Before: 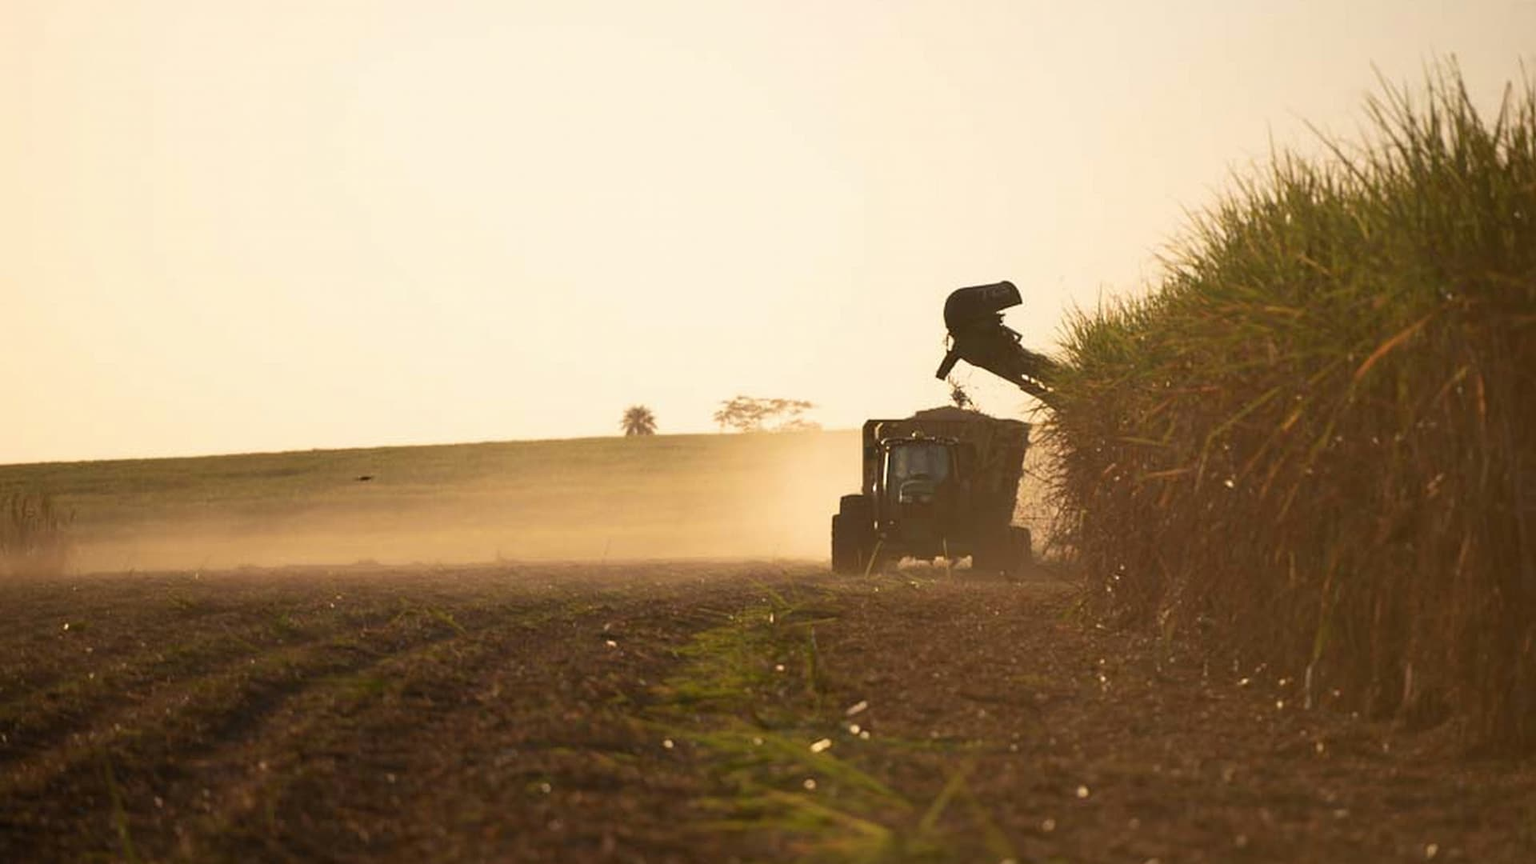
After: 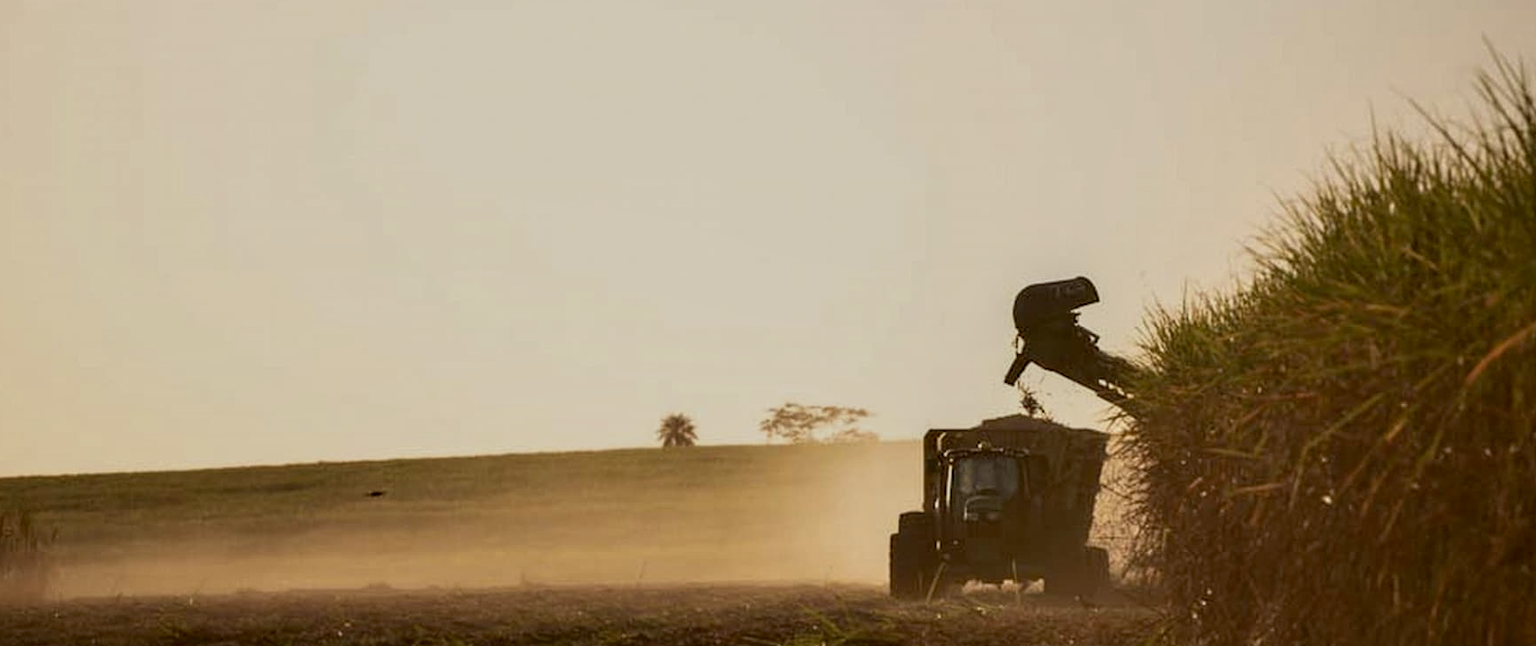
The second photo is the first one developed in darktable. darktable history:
local contrast: detail 142%
crop: left 1.526%, top 3.437%, right 7.573%, bottom 28.415%
exposure: black level correction 0.009, exposure -0.656 EV, compensate highlight preservation false
